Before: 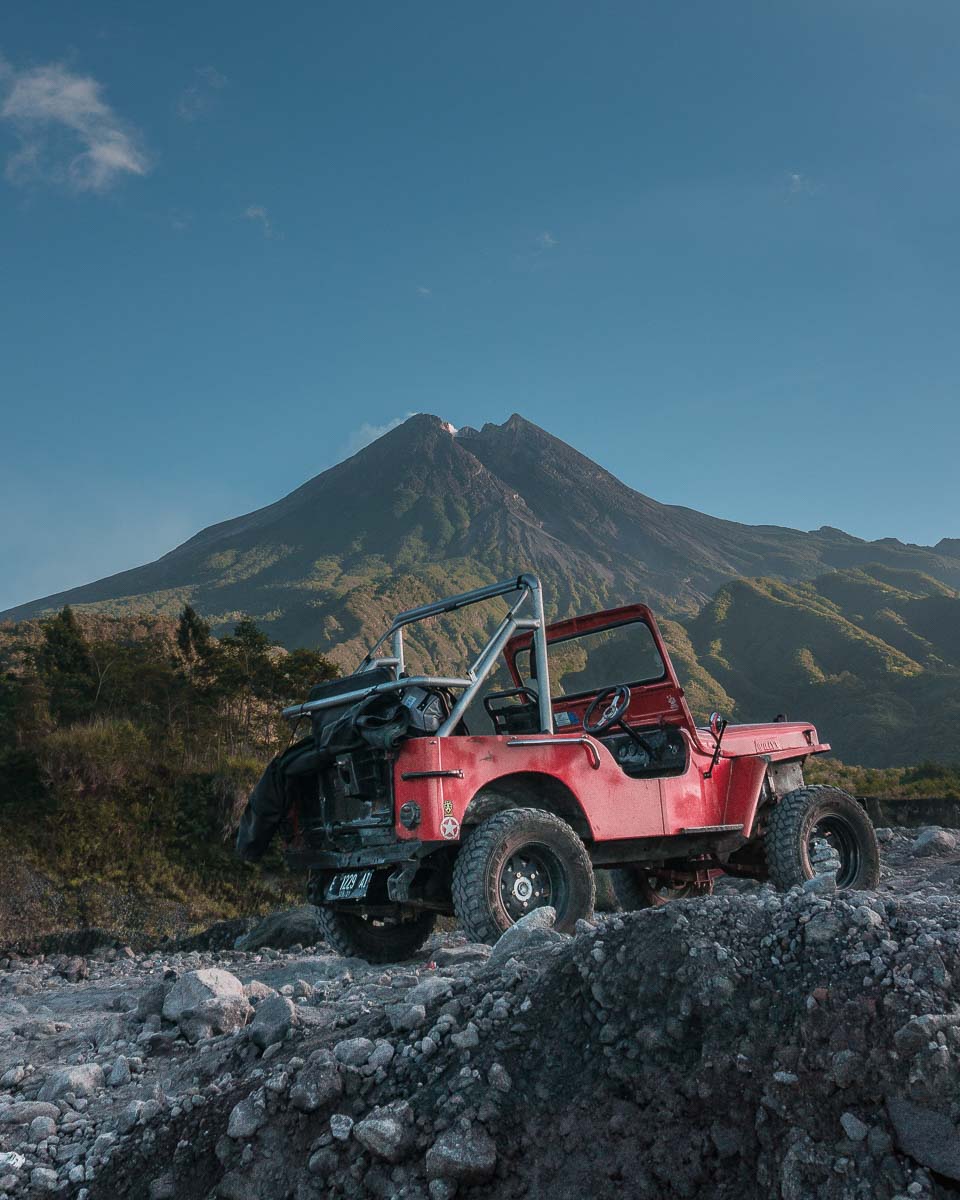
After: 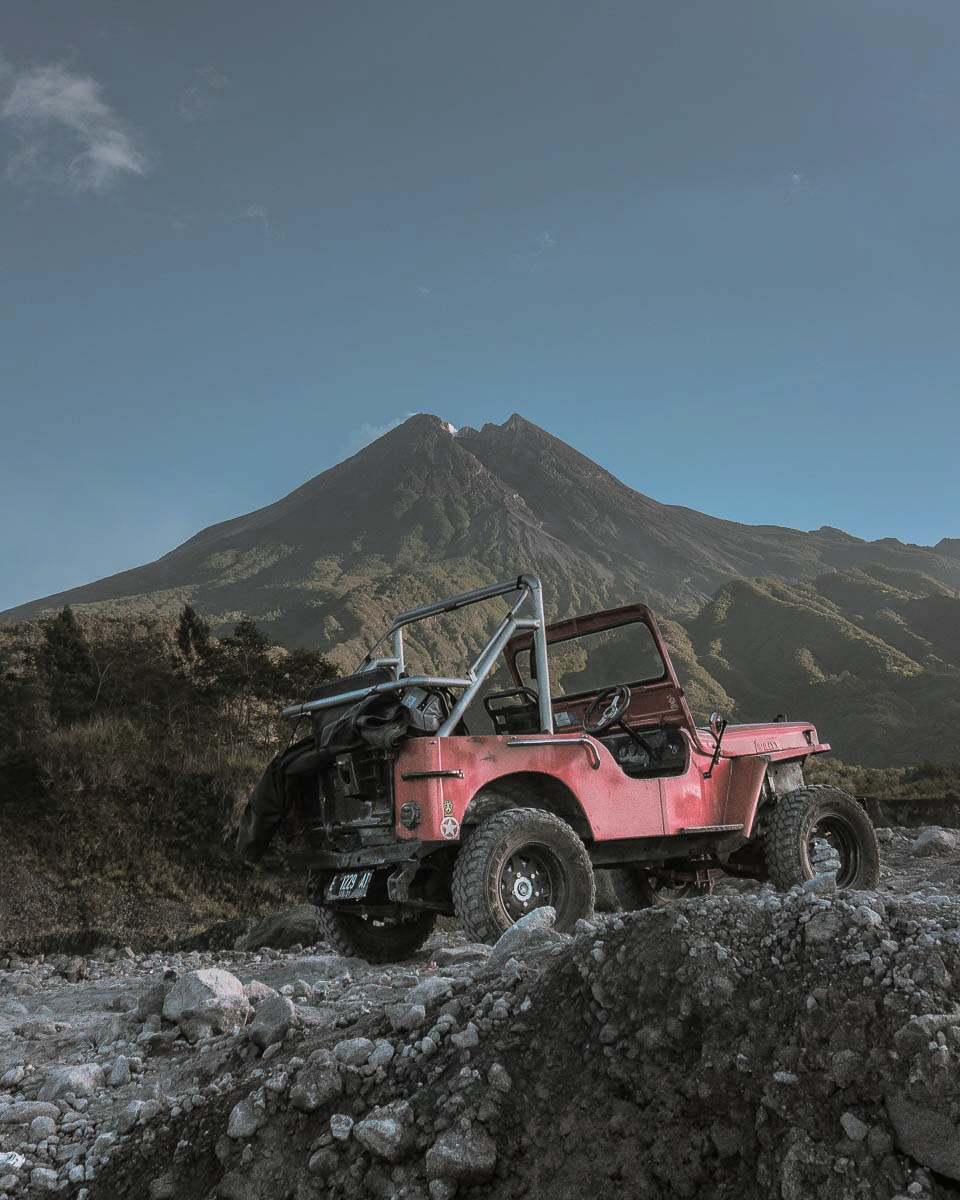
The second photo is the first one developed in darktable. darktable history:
color correction: highlights b* 3
exposure: exposure -0.01 EV, compensate highlight preservation false
split-toning: shadows › hue 46.8°, shadows › saturation 0.17, highlights › hue 316.8°, highlights › saturation 0.27, balance -51.82
white balance: red 0.976, blue 1.04
